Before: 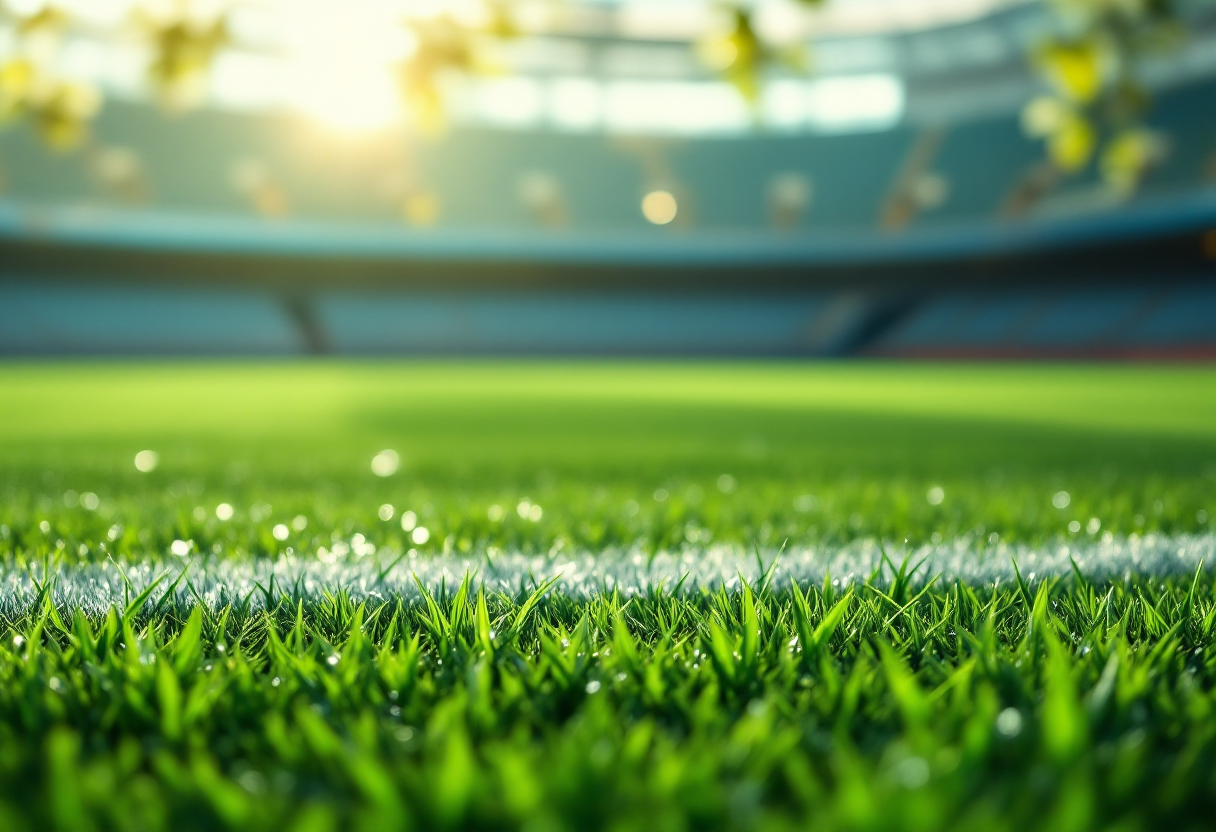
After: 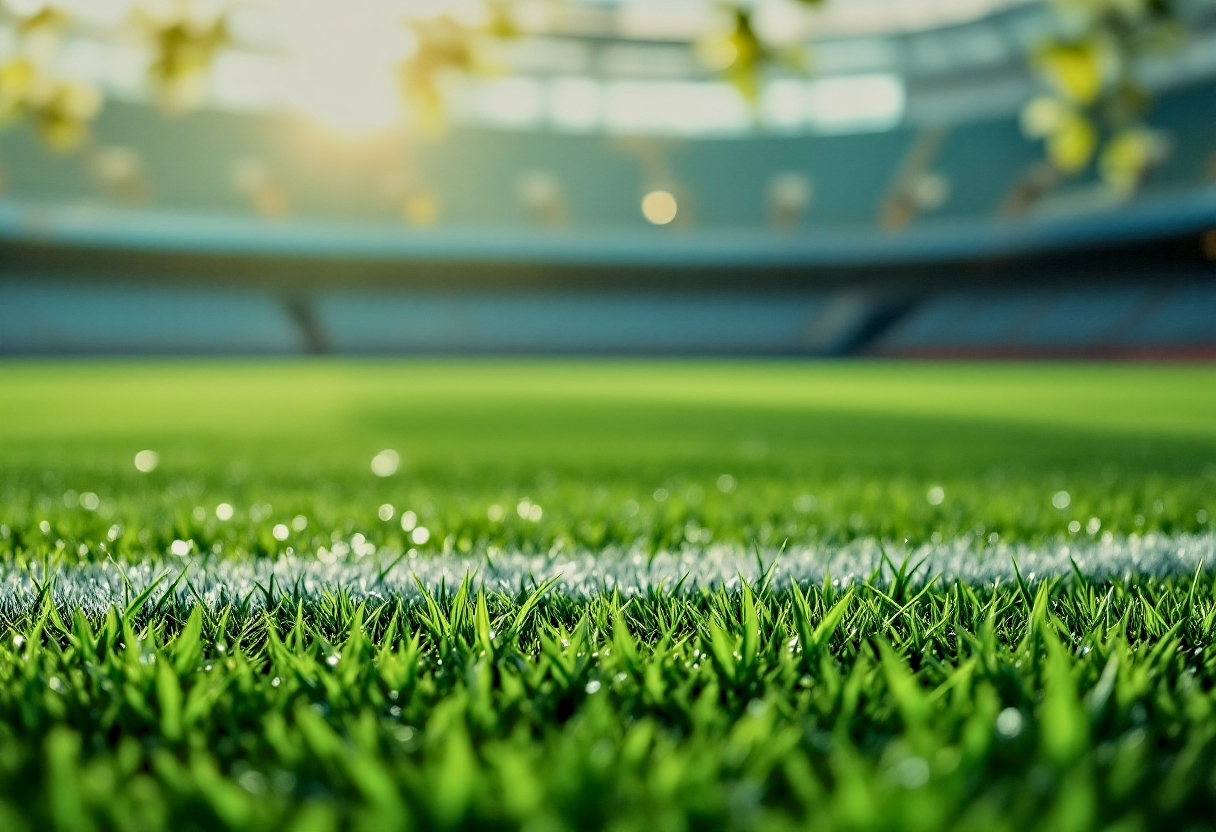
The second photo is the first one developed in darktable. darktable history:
contrast equalizer: octaves 7, y [[0.5, 0.542, 0.583, 0.625, 0.667, 0.708], [0.5 ×6], [0.5 ×6], [0 ×6], [0 ×6]]
filmic rgb: middle gray luminance 18.42%, black relative exposure -10.5 EV, white relative exposure 3.4 EV, threshold 6 EV, target black luminance 0%, hardness 6.03, latitude 99%, contrast 0.847, shadows ↔ highlights balance 0.505%, add noise in highlights 0, preserve chrominance max RGB, color science v3 (2019), use custom middle-gray values true, iterations of high-quality reconstruction 0, contrast in highlights soft, enable highlight reconstruction true
